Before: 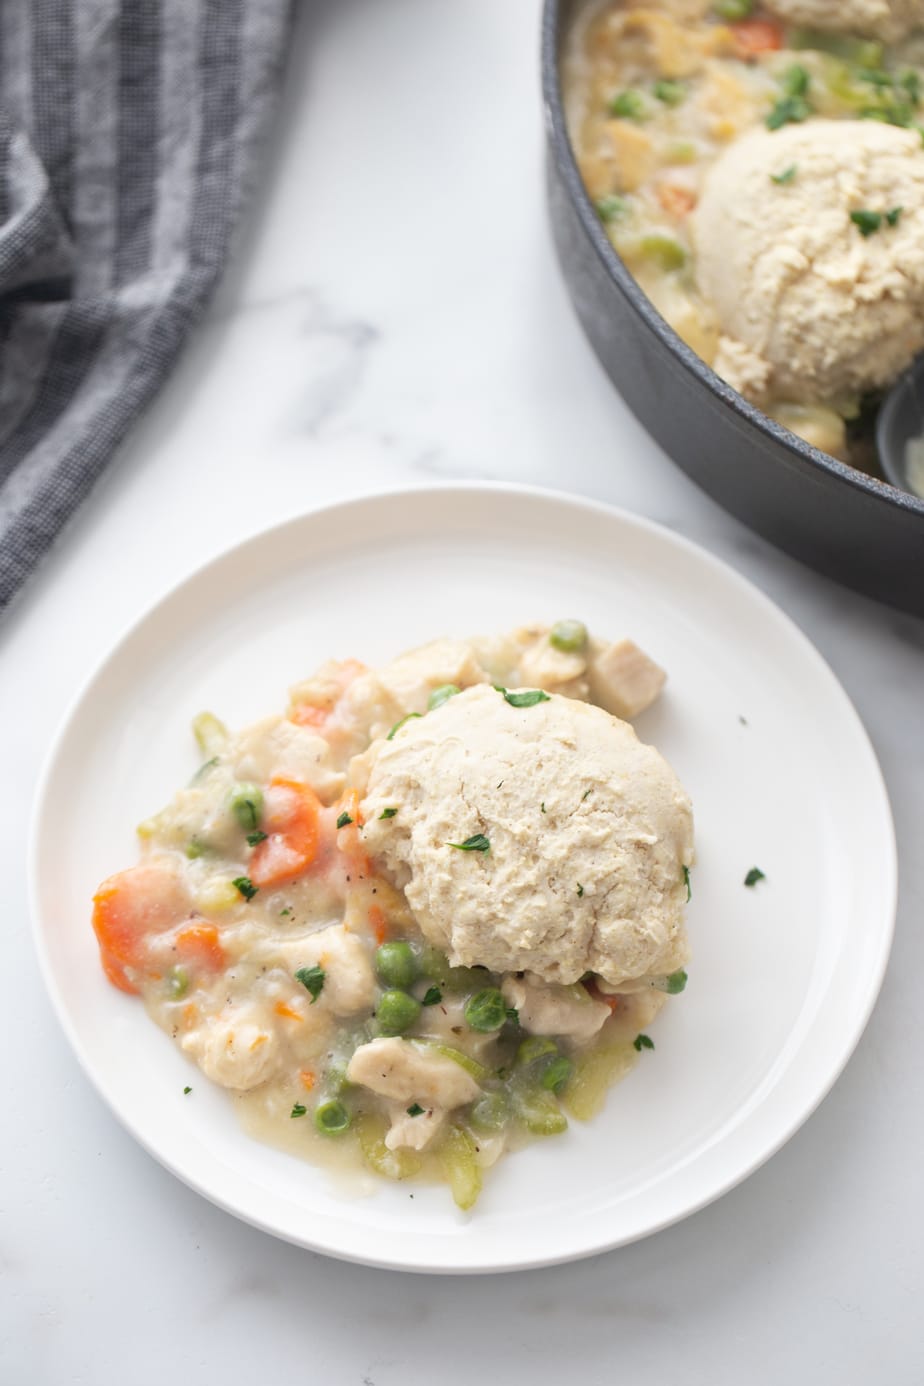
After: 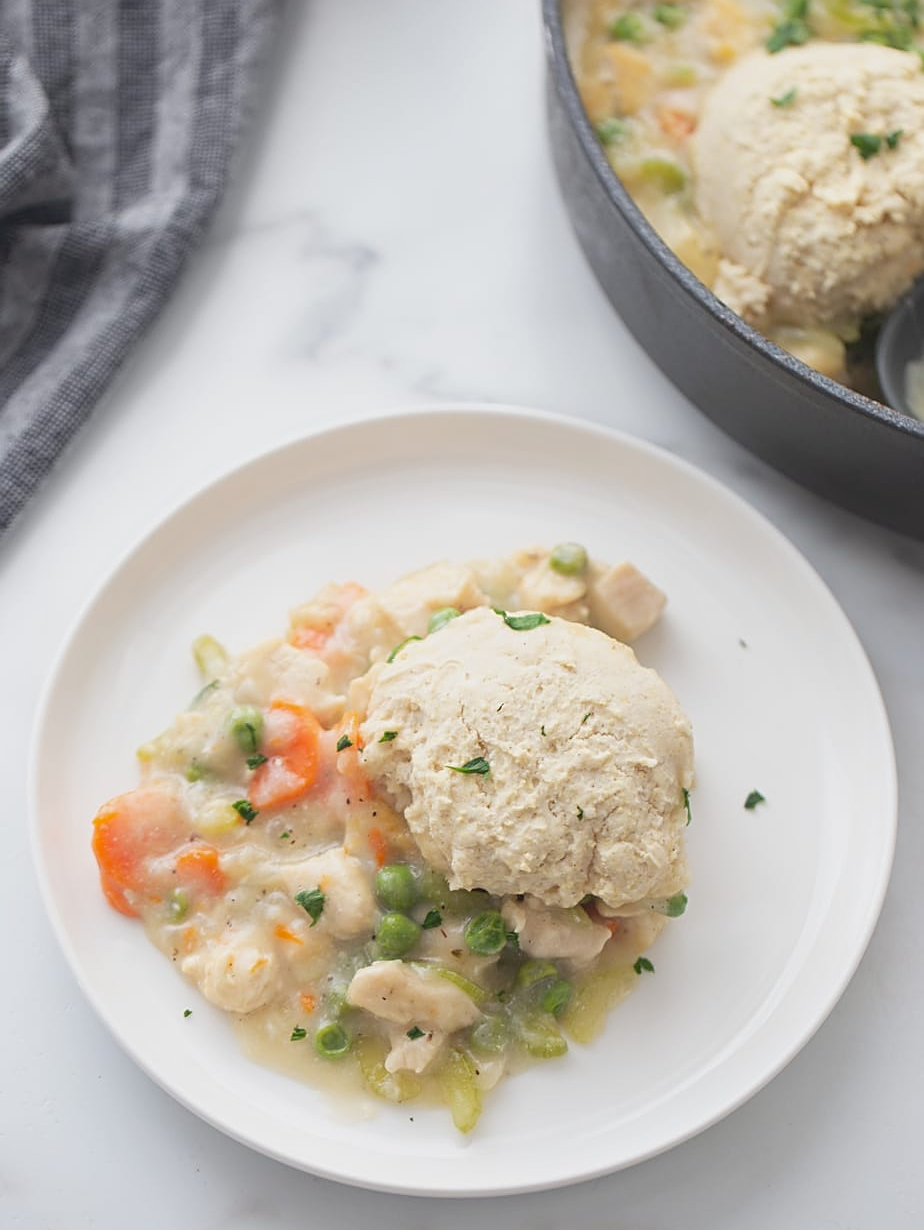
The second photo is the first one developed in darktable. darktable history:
contrast equalizer: y [[0.5, 0.5, 0.472, 0.5, 0.5, 0.5], [0.5 ×6], [0.5 ×6], [0 ×6], [0 ×6]]
contrast brightness saturation: contrast -0.11
crop and rotate: top 5.609%, bottom 5.609%
sharpen: on, module defaults
